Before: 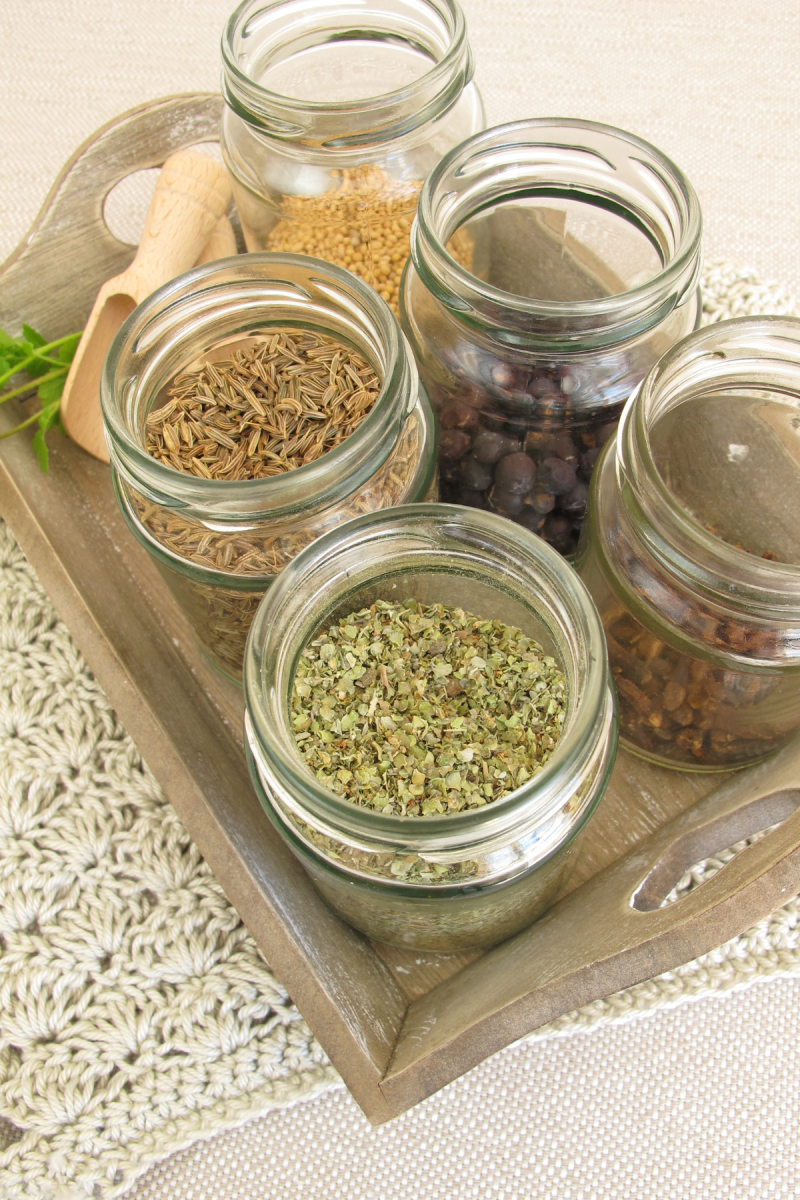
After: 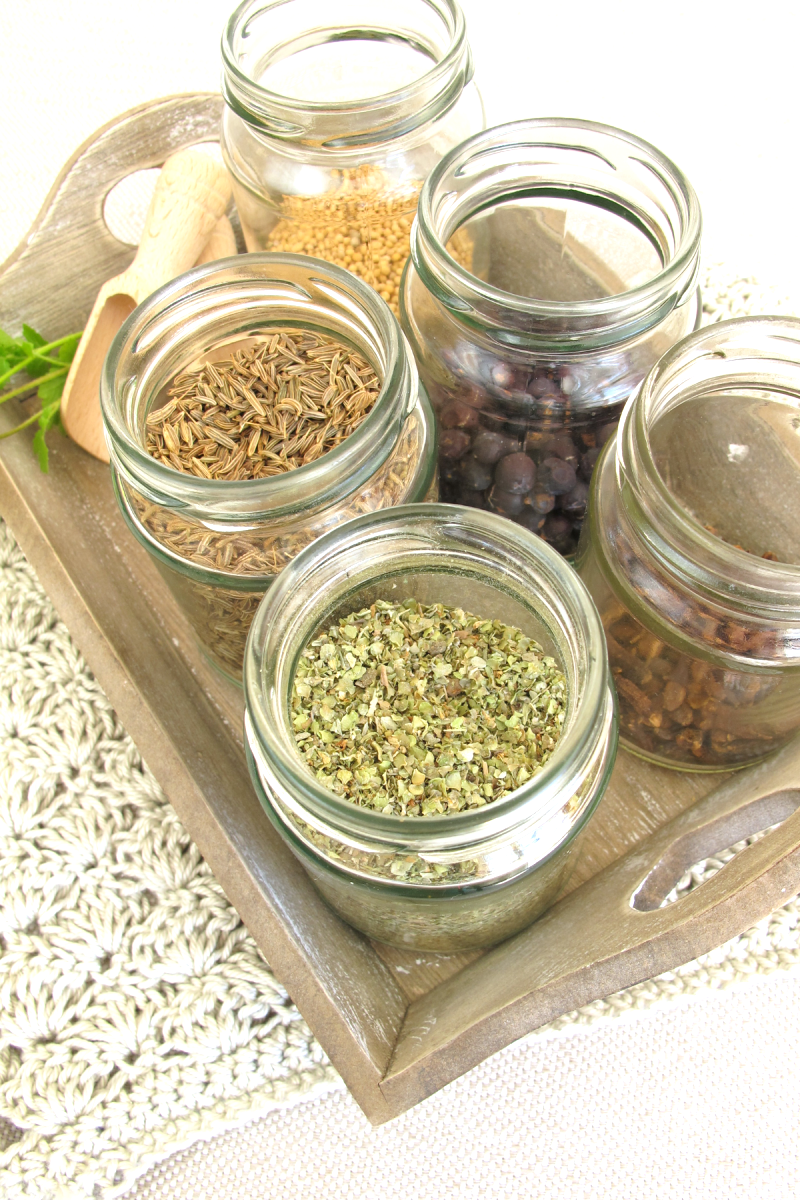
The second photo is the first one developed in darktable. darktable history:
white balance: red 0.98, blue 1.034
exposure: black level correction 0.001, exposure 0.5 EV, compensate exposure bias true, compensate highlight preservation false
